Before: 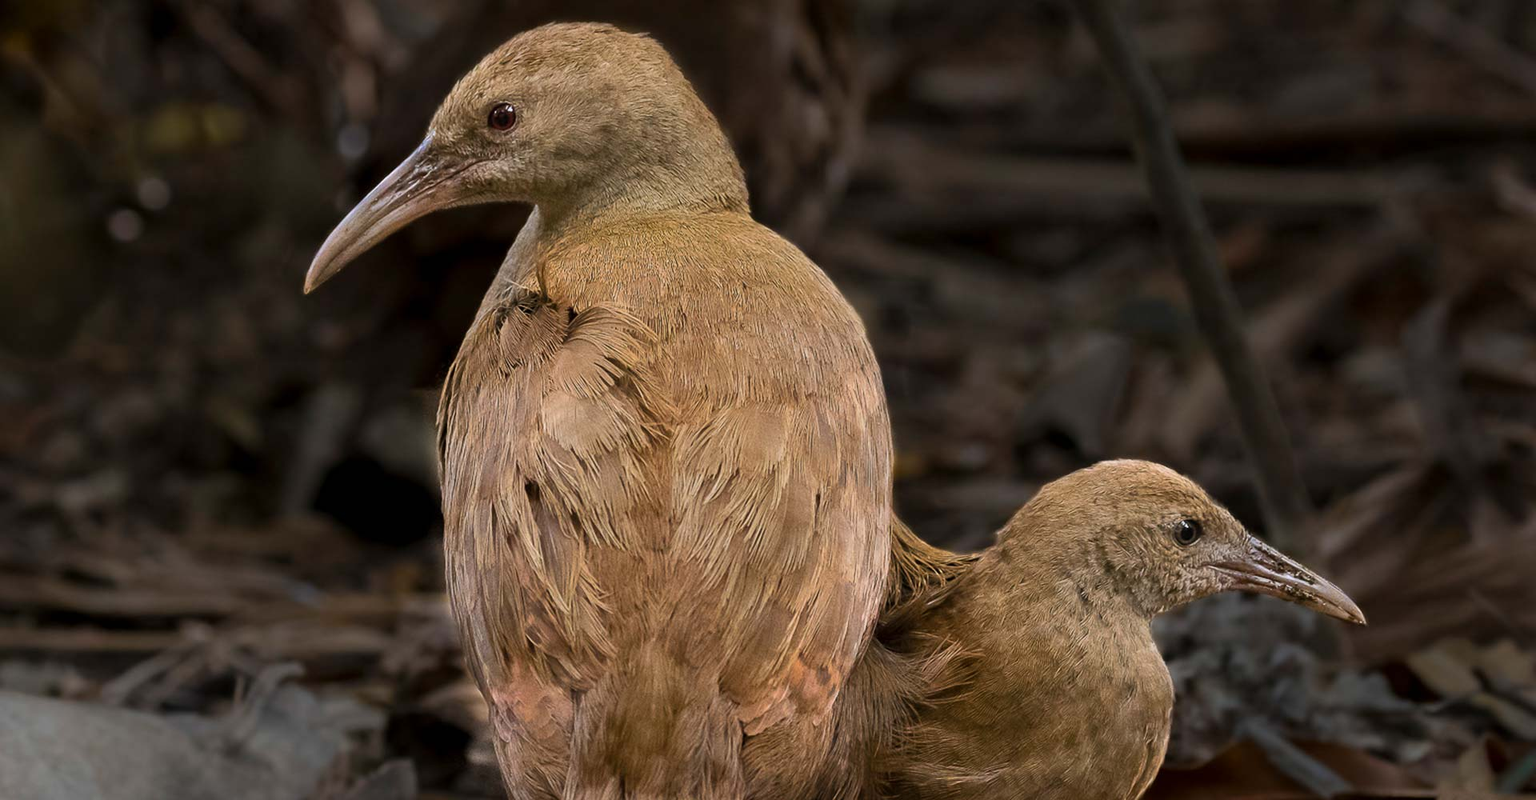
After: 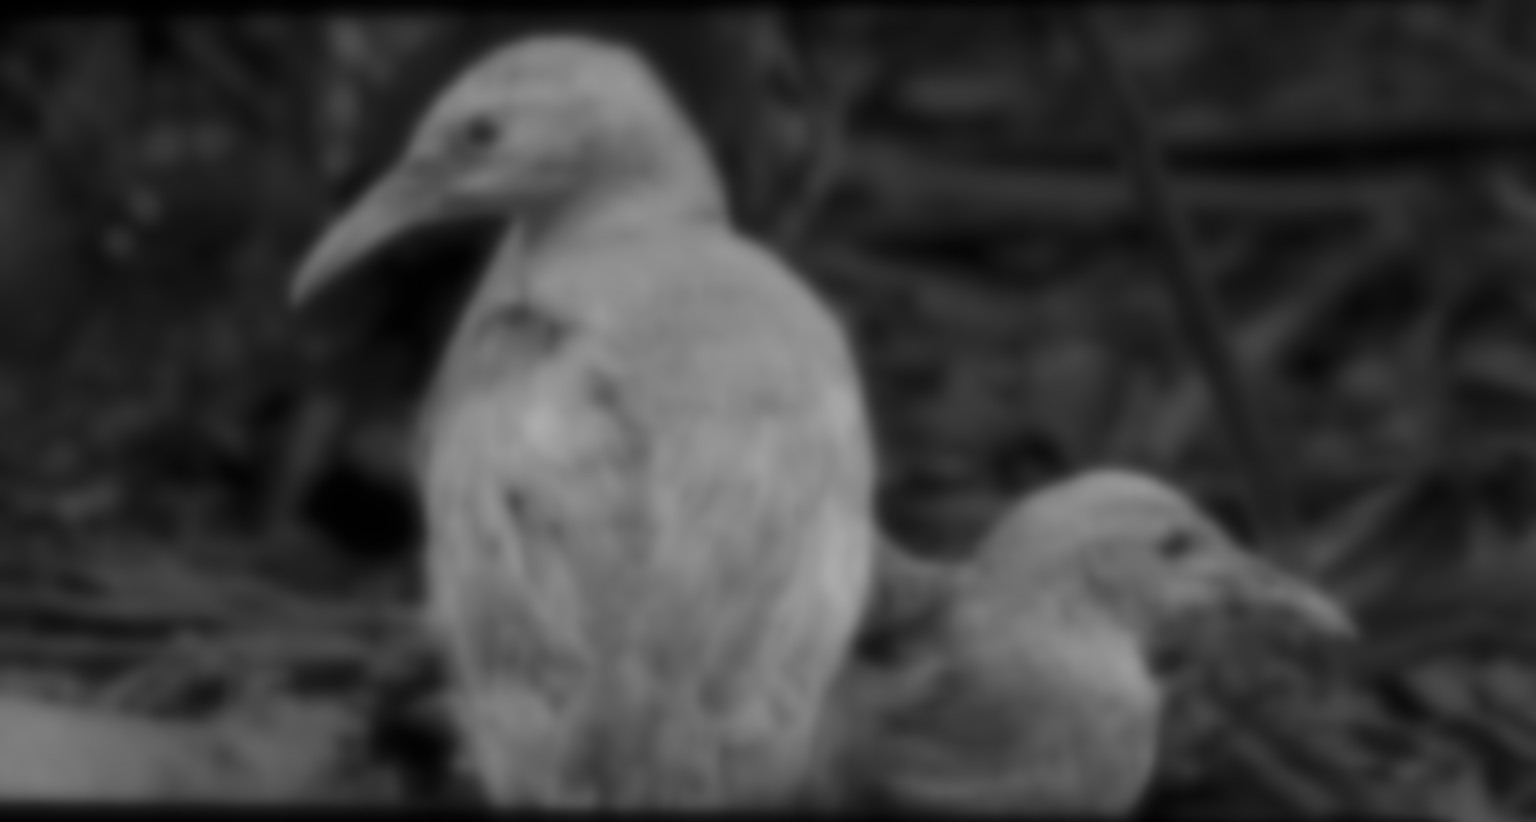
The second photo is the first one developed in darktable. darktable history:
rotate and perspective: lens shift (horizontal) -0.055, automatic cropping off
monochrome: on, module defaults
color balance rgb: perceptual saturation grading › global saturation 35%, perceptual saturation grading › highlights -30%, perceptual saturation grading › shadows 35%, perceptual brilliance grading › global brilliance 3%, perceptual brilliance grading › highlights -3%, perceptual brilliance grading › shadows 3%
lowpass: on, module defaults
